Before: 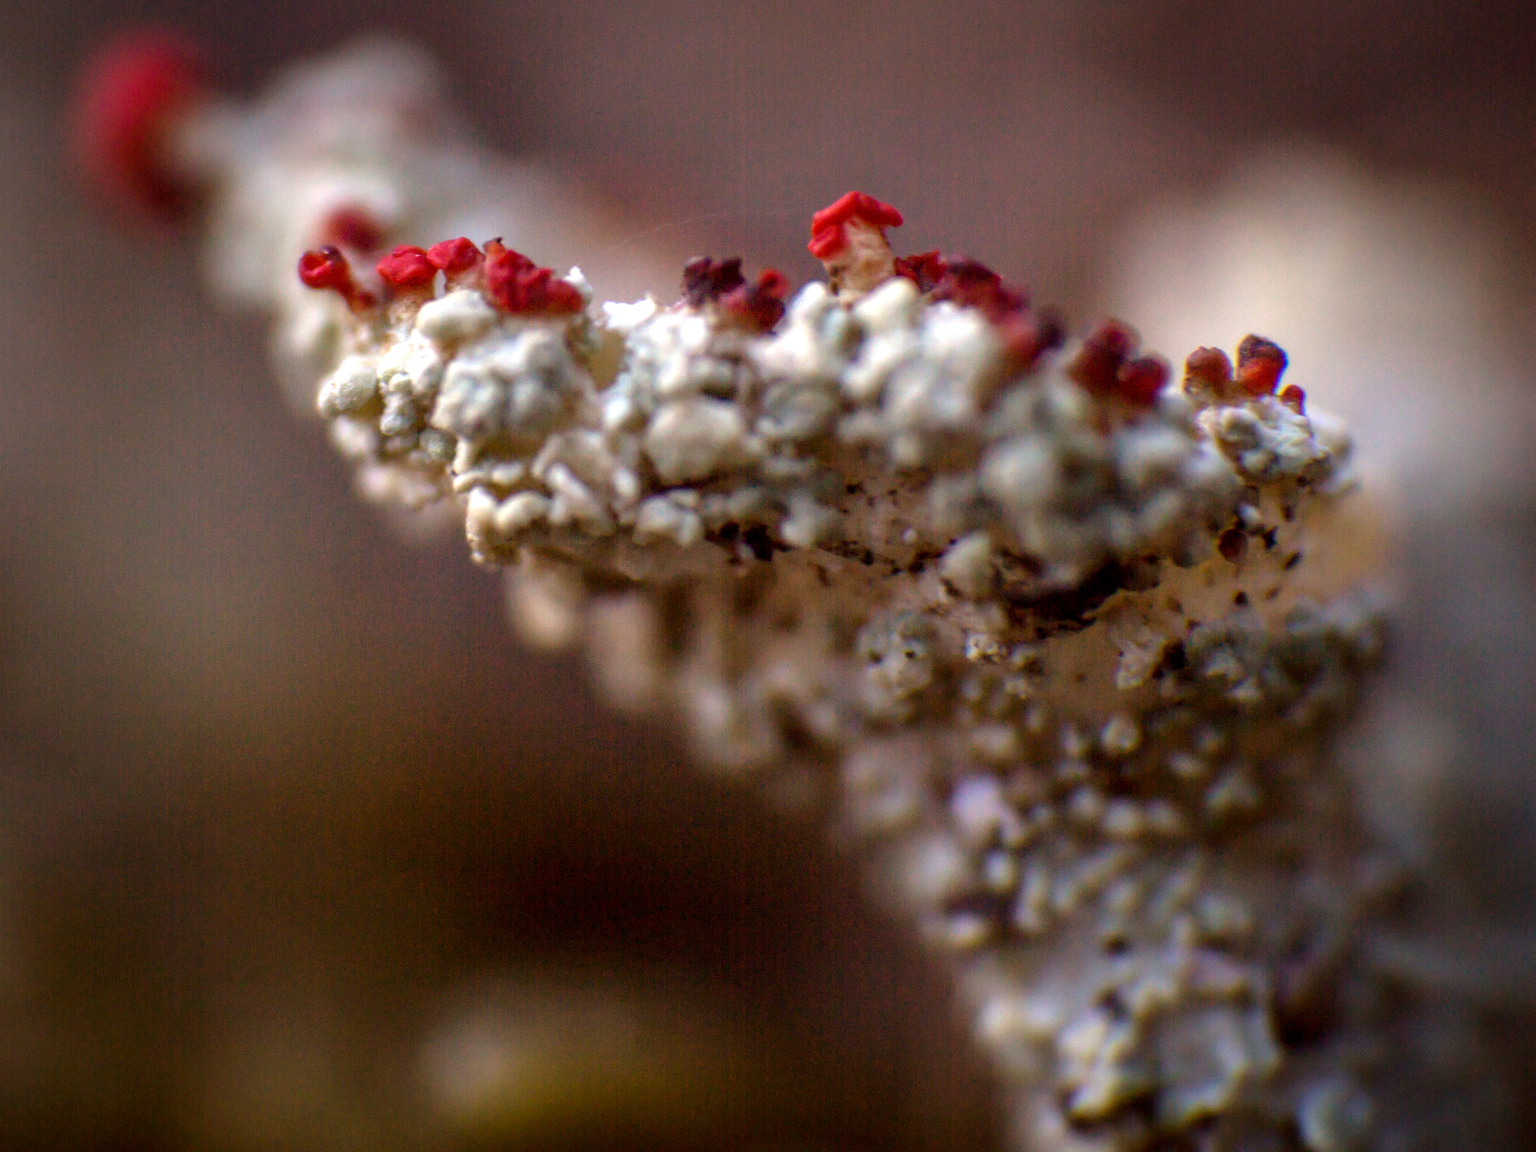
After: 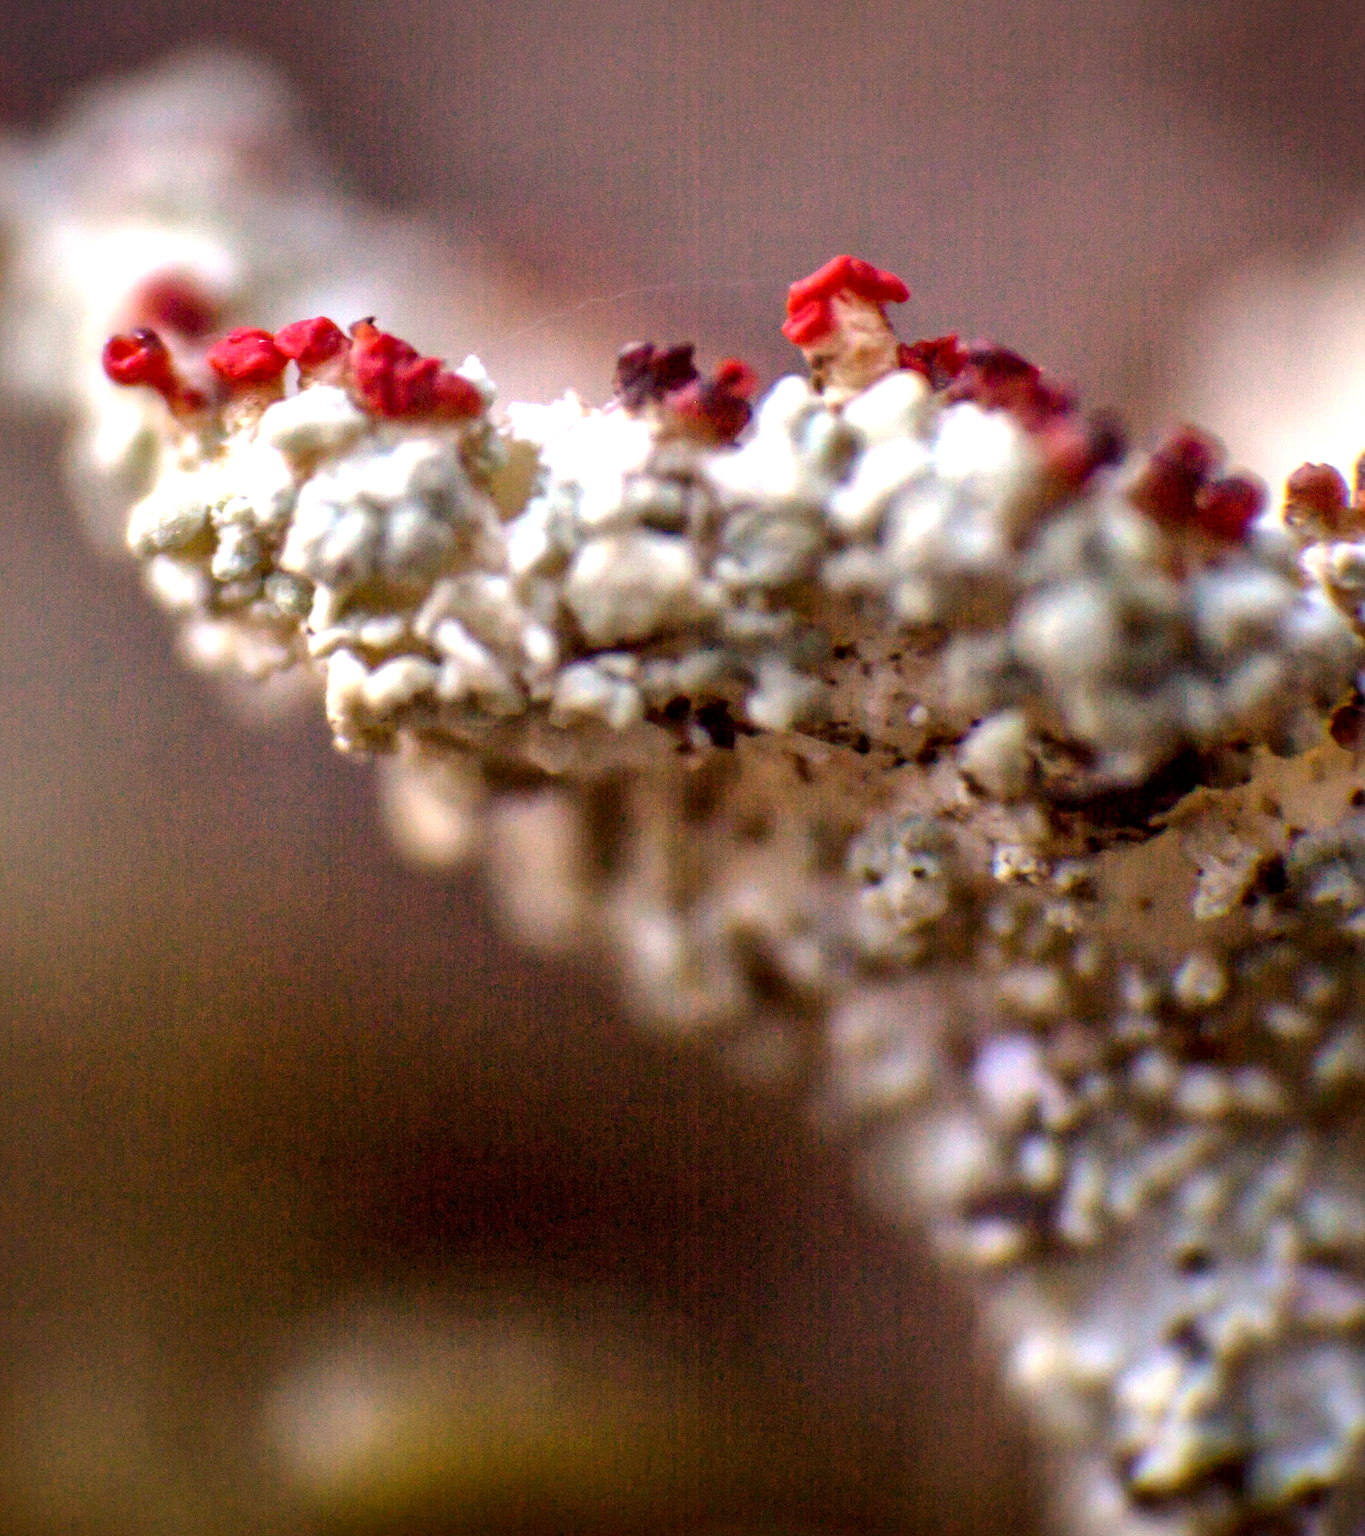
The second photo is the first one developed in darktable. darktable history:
crop and rotate: left 14.436%, right 18.898%
local contrast: mode bilateral grid, contrast 20, coarseness 50, detail 130%, midtone range 0.2
exposure: black level correction 0, exposure 0.7 EV, compensate exposure bias true, compensate highlight preservation false
